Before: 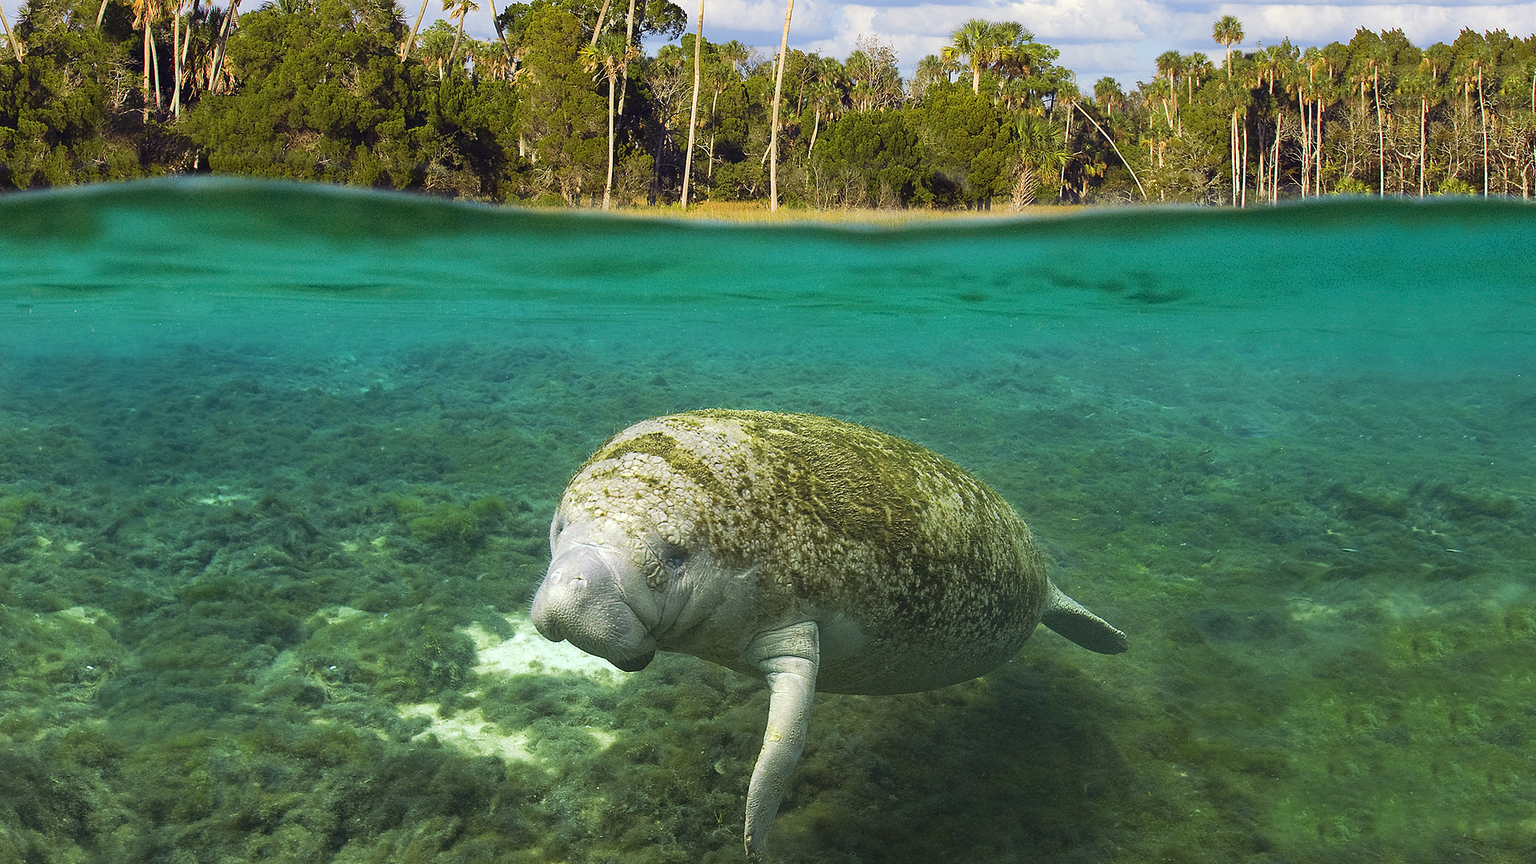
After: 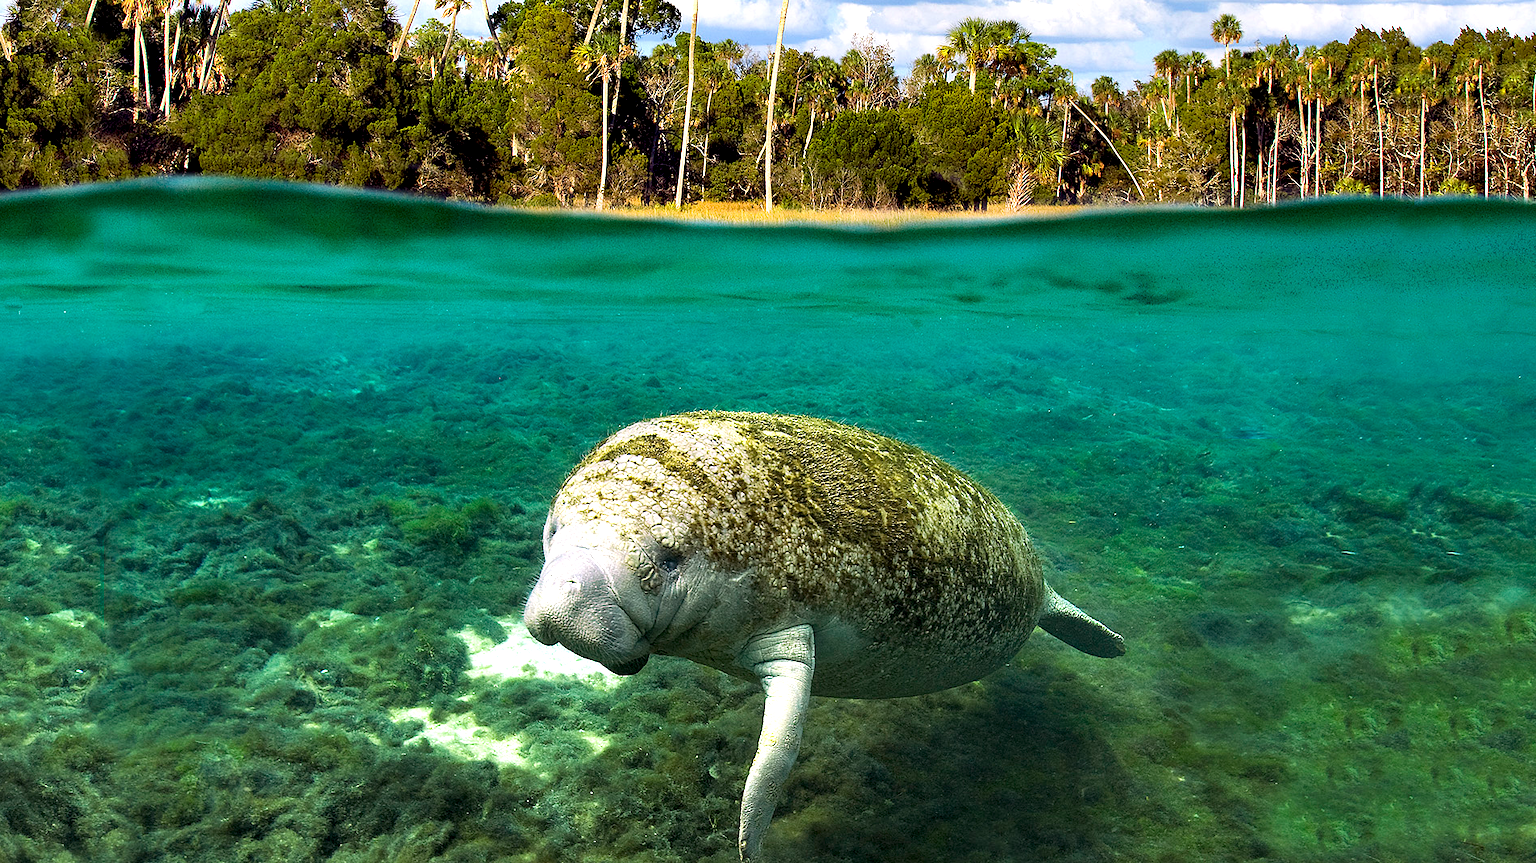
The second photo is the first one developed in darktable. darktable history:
crop and rotate: left 0.774%, top 0.361%, bottom 0.41%
contrast equalizer: y [[0.6 ×6], [0.55 ×6], [0 ×6], [0 ×6], [0 ×6]]
